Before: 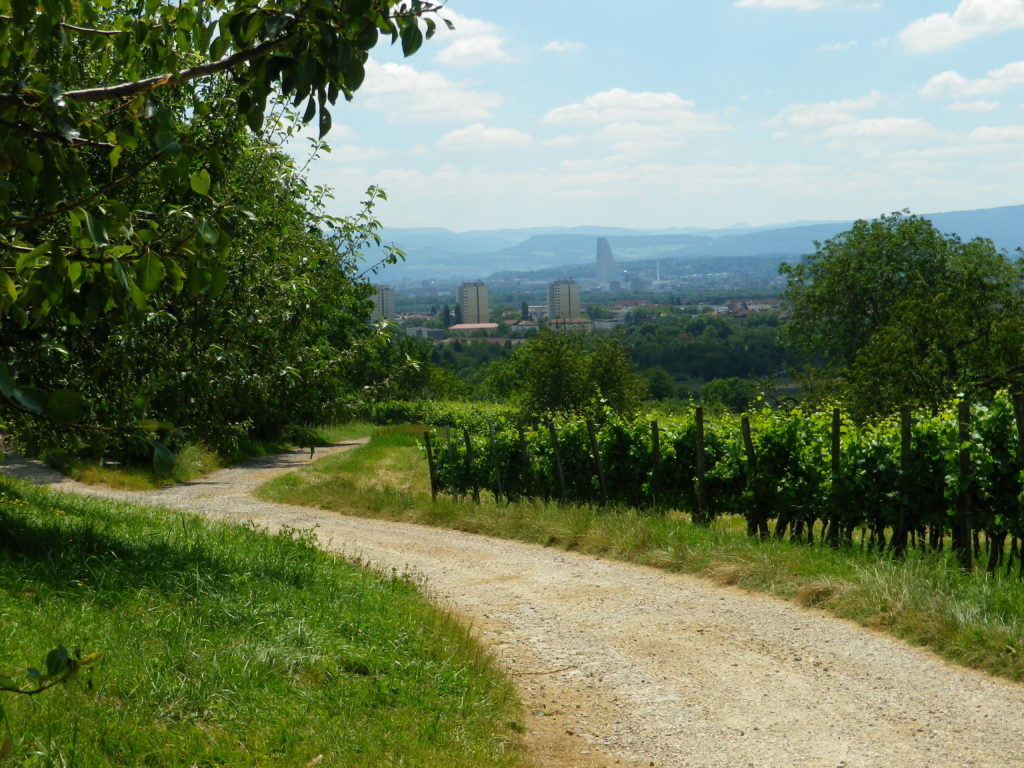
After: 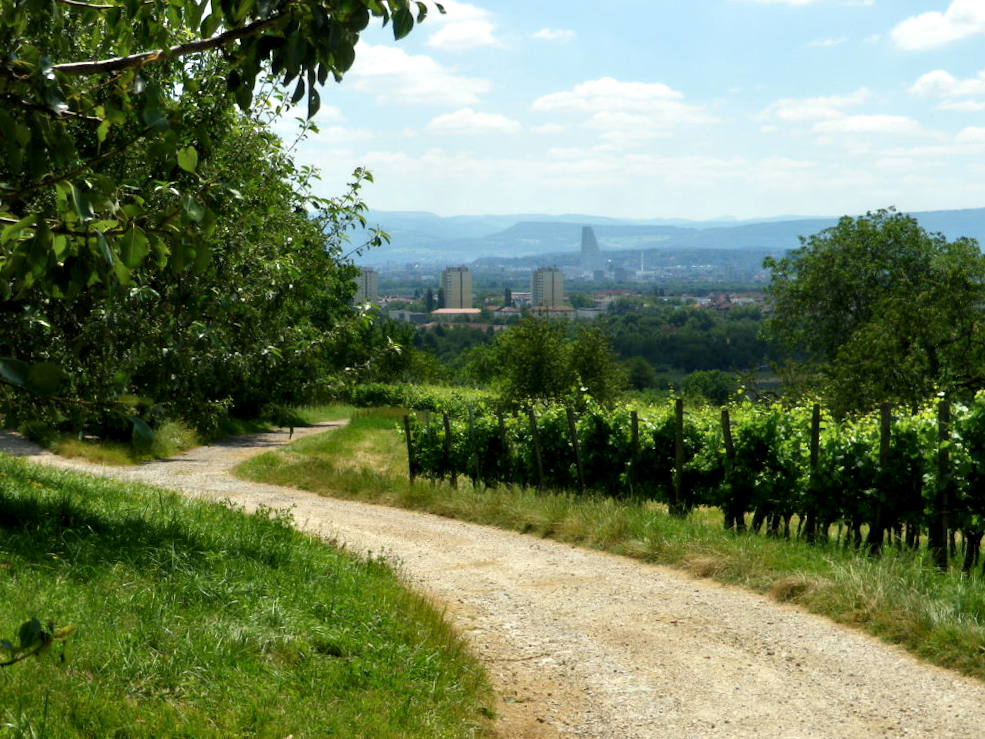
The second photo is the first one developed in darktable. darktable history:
contrast equalizer: y [[0.536, 0.565, 0.581, 0.516, 0.52, 0.491], [0.5 ×6], [0.5 ×6], [0 ×6], [0 ×6]]
exposure: exposure 0.2 EV, compensate highlight preservation false
crop and rotate: angle -1.69°
